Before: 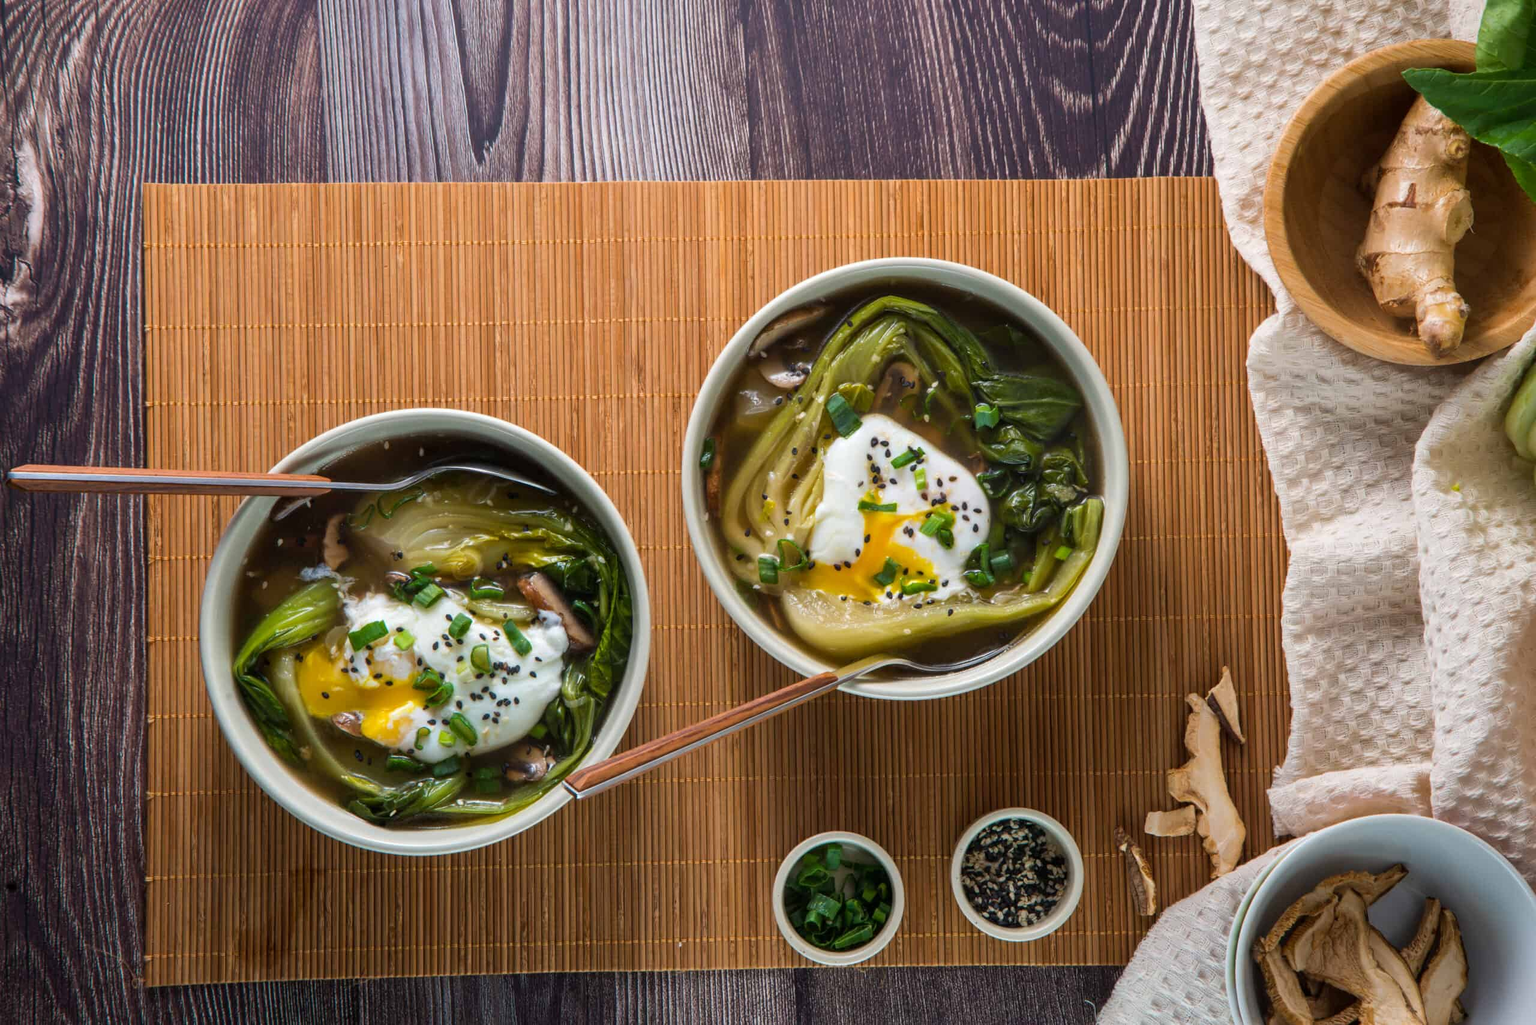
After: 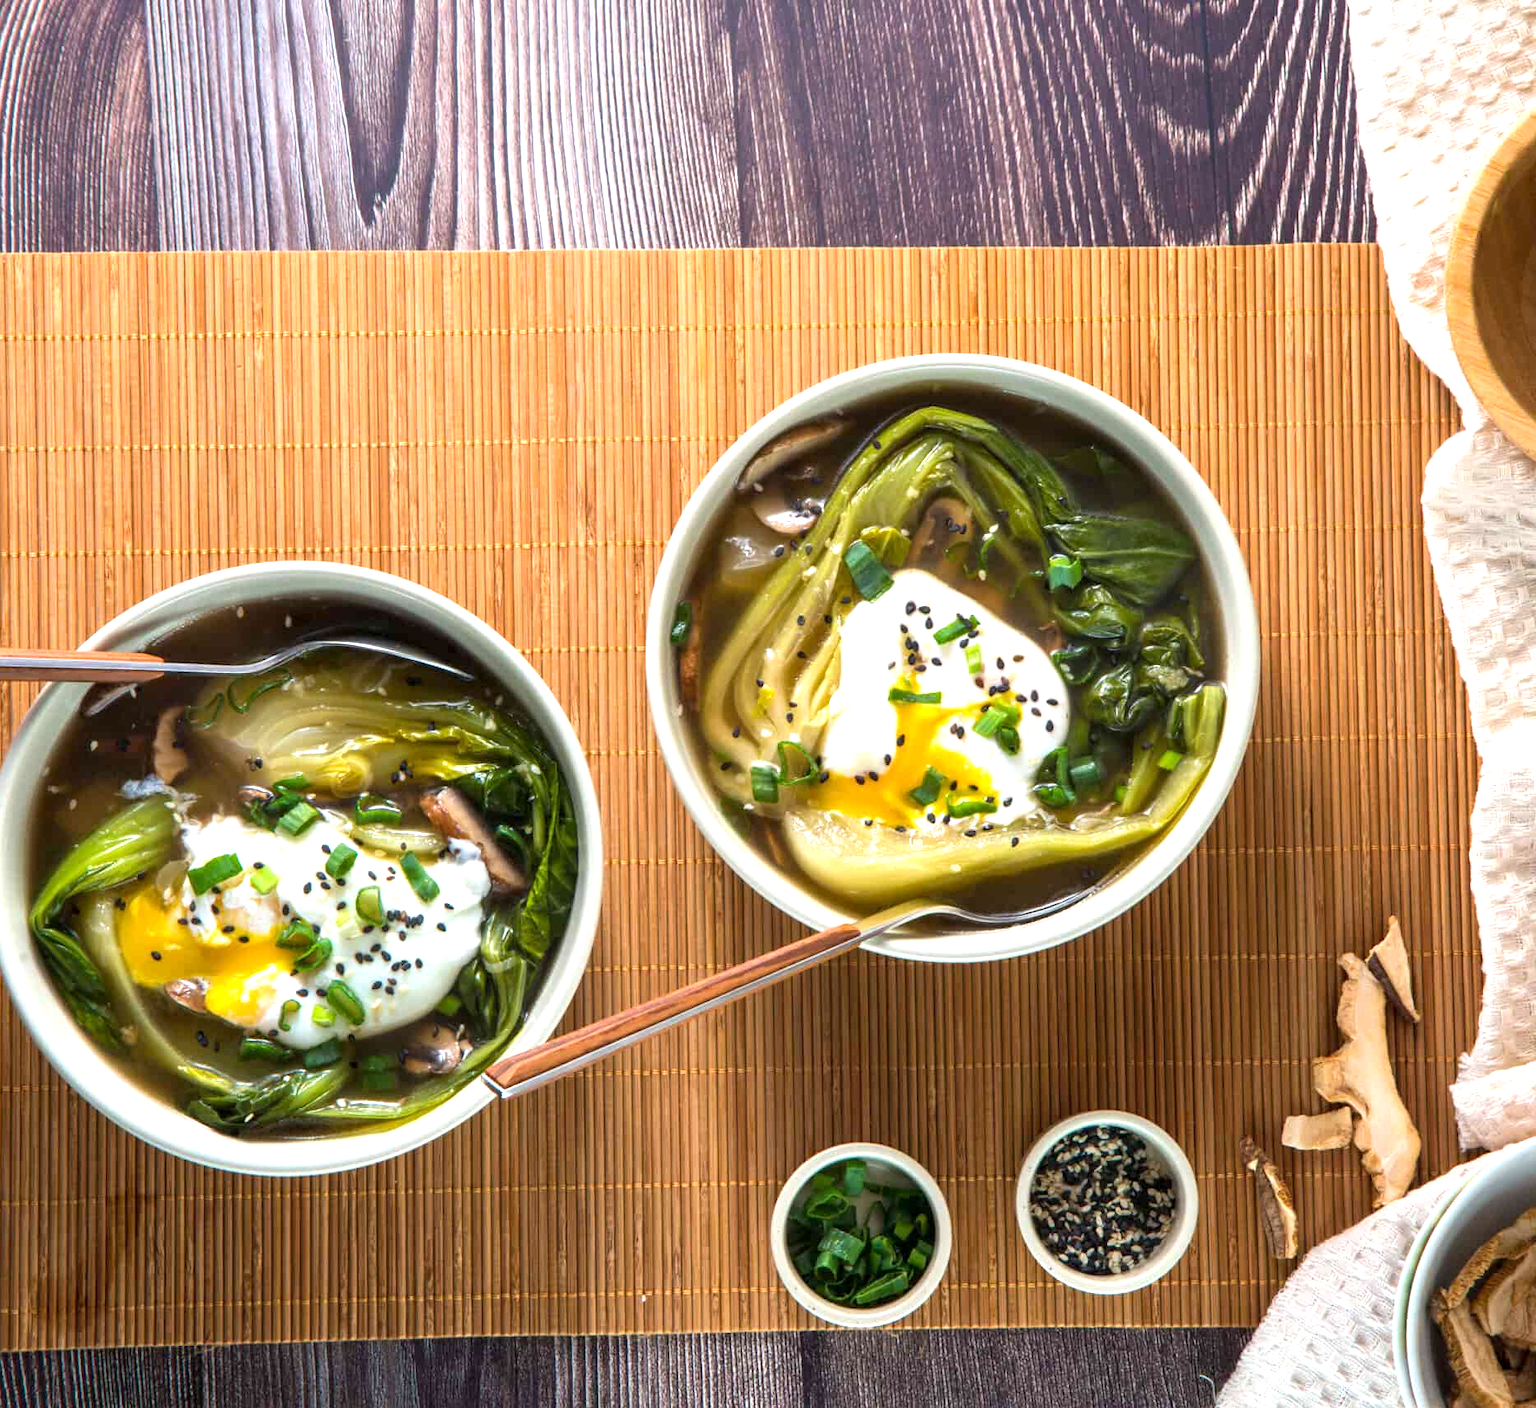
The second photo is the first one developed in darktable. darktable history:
exposure: black level correction 0.001, exposure 0.964 EV, compensate highlight preservation false
crop: left 13.806%, right 13.396%
